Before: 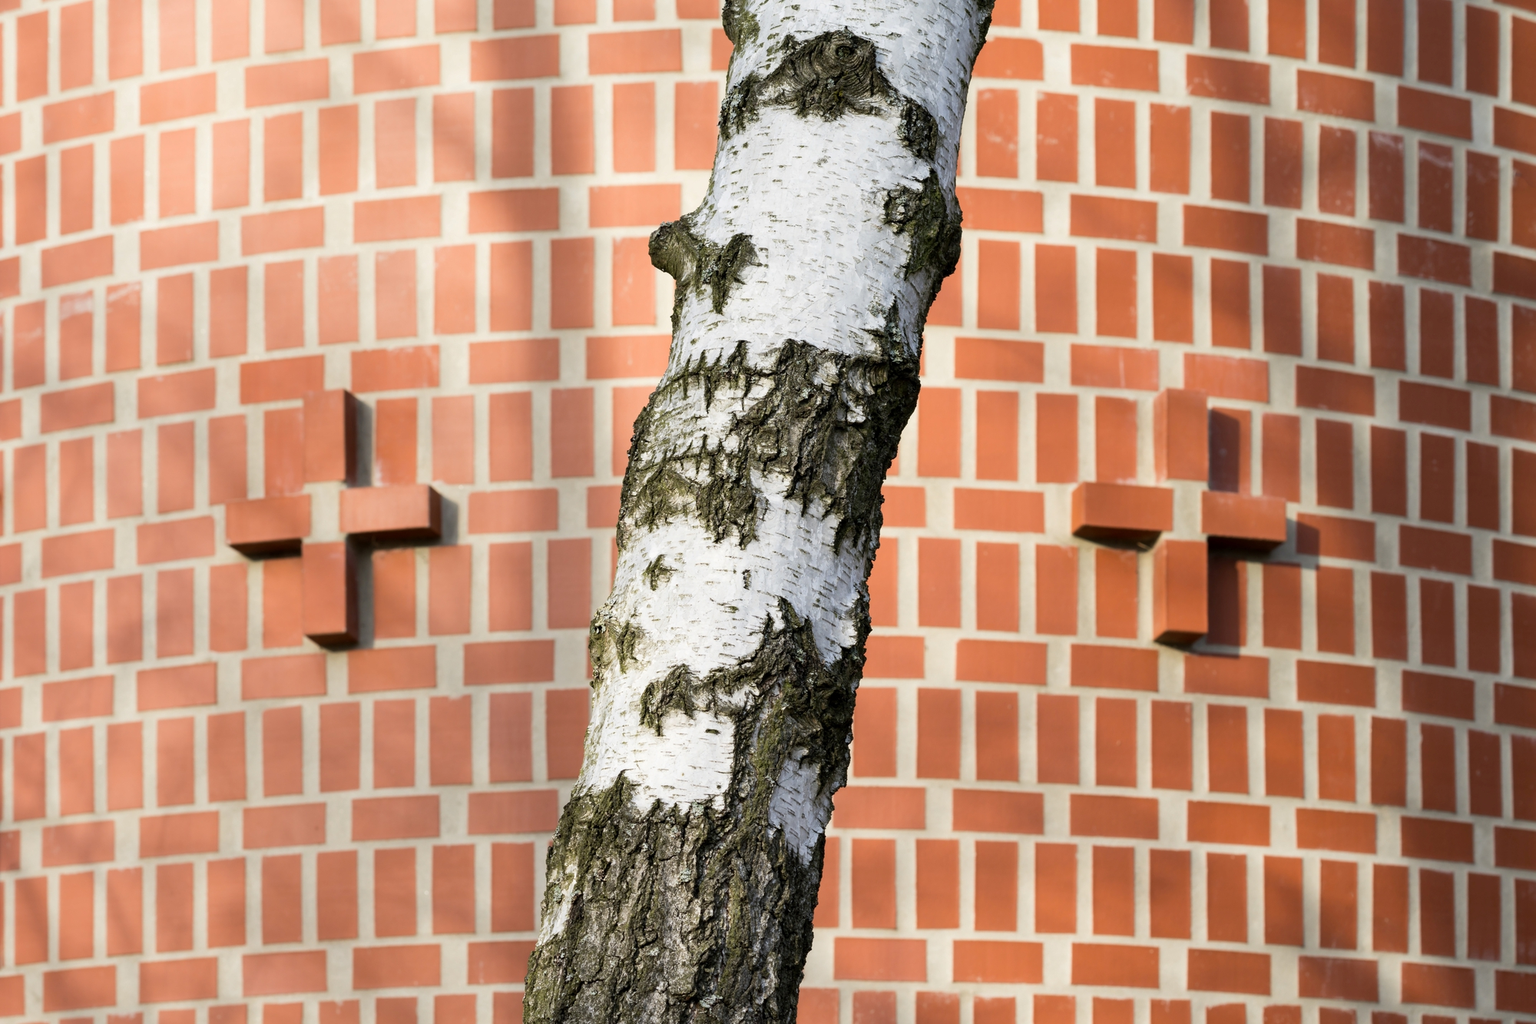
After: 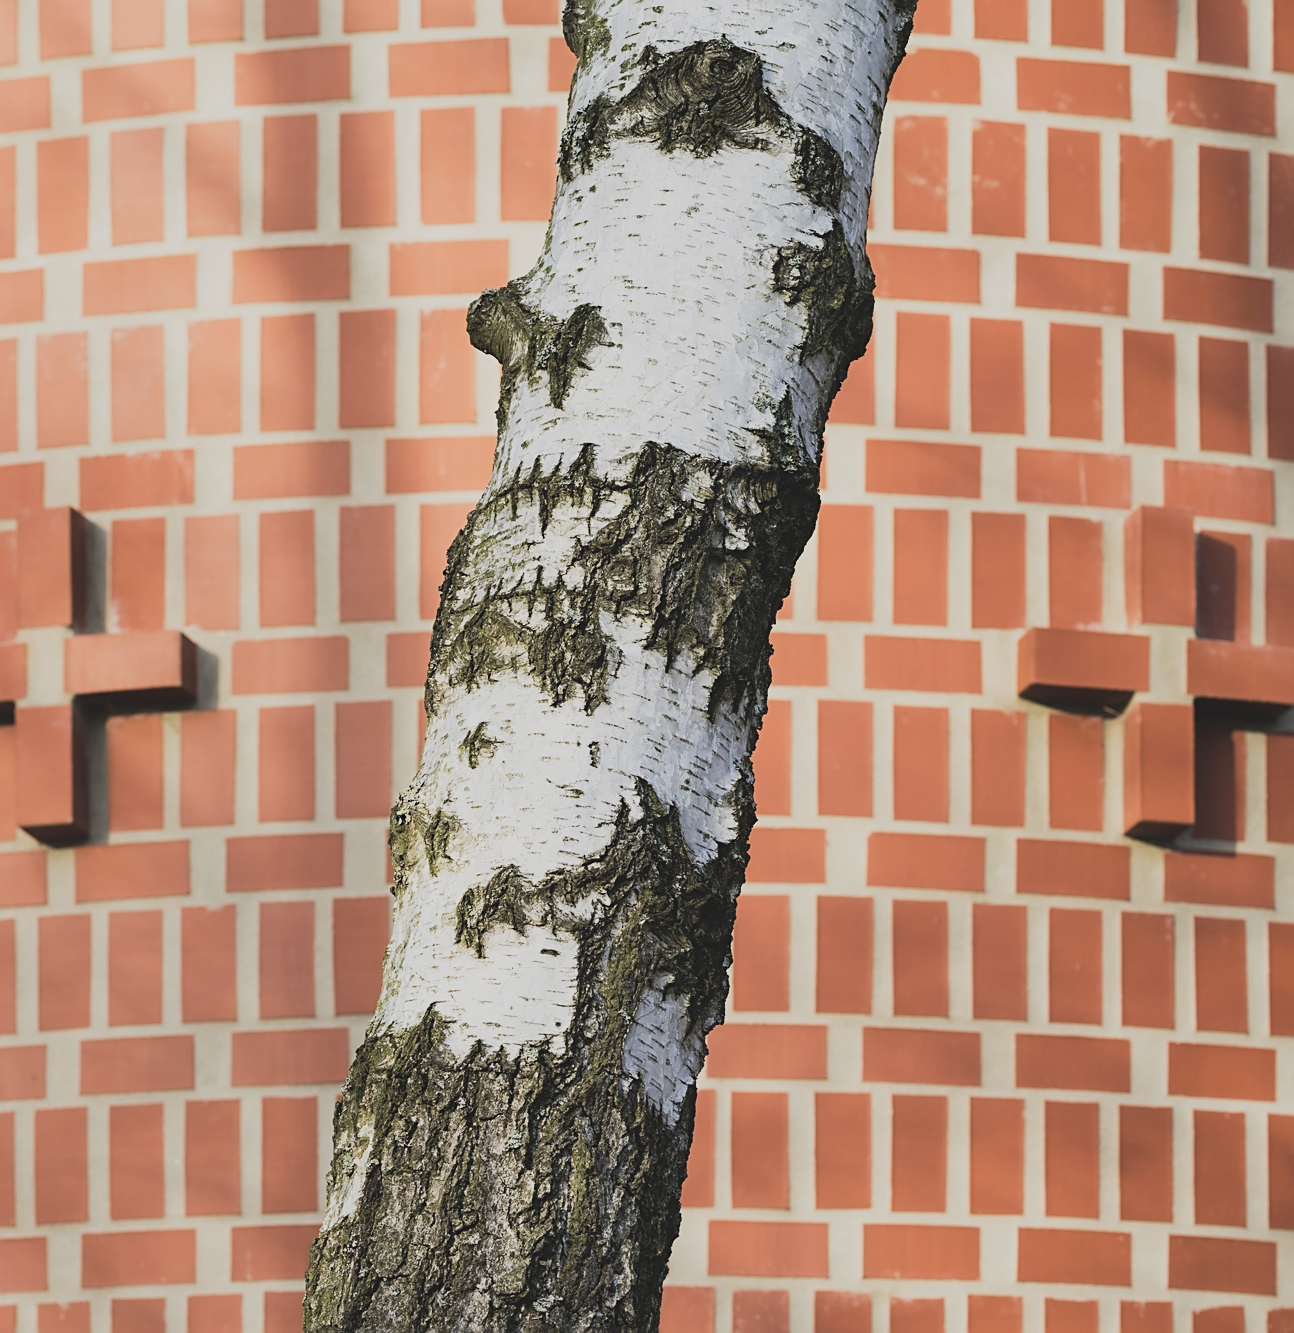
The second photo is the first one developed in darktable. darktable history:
sharpen: on, module defaults
exposure: black level correction -0.035, exposure -0.498 EV, compensate highlight preservation false
velvia: on, module defaults
crop and rotate: left 18.928%, right 16.346%
contrast brightness saturation: saturation -0.167
tone curve: curves: ch0 [(0, 0.013) (0.104, 0.103) (0.258, 0.267) (0.448, 0.487) (0.709, 0.794) (0.886, 0.922) (0.994, 0.971)]; ch1 [(0, 0) (0.335, 0.298) (0.446, 0.413) (0.488, 0.484) (0.515, 0.508) (0.566, 0.593) (0.635, 0.661) (1, 1)]; ch2 [(0, 0) (0.314, 0.301) (0.437, 0.403) (0.502, 0.494) (0.528, 0.54) (0.557, 0.559) (0.612, 0.62) (0.715, 0.691) (1, 1)], preserve colors none
filmic rgb: black relative exposure -7.65 EV, white relative exposure 4.56 EV, hardness 3.61, contrast 0.992
